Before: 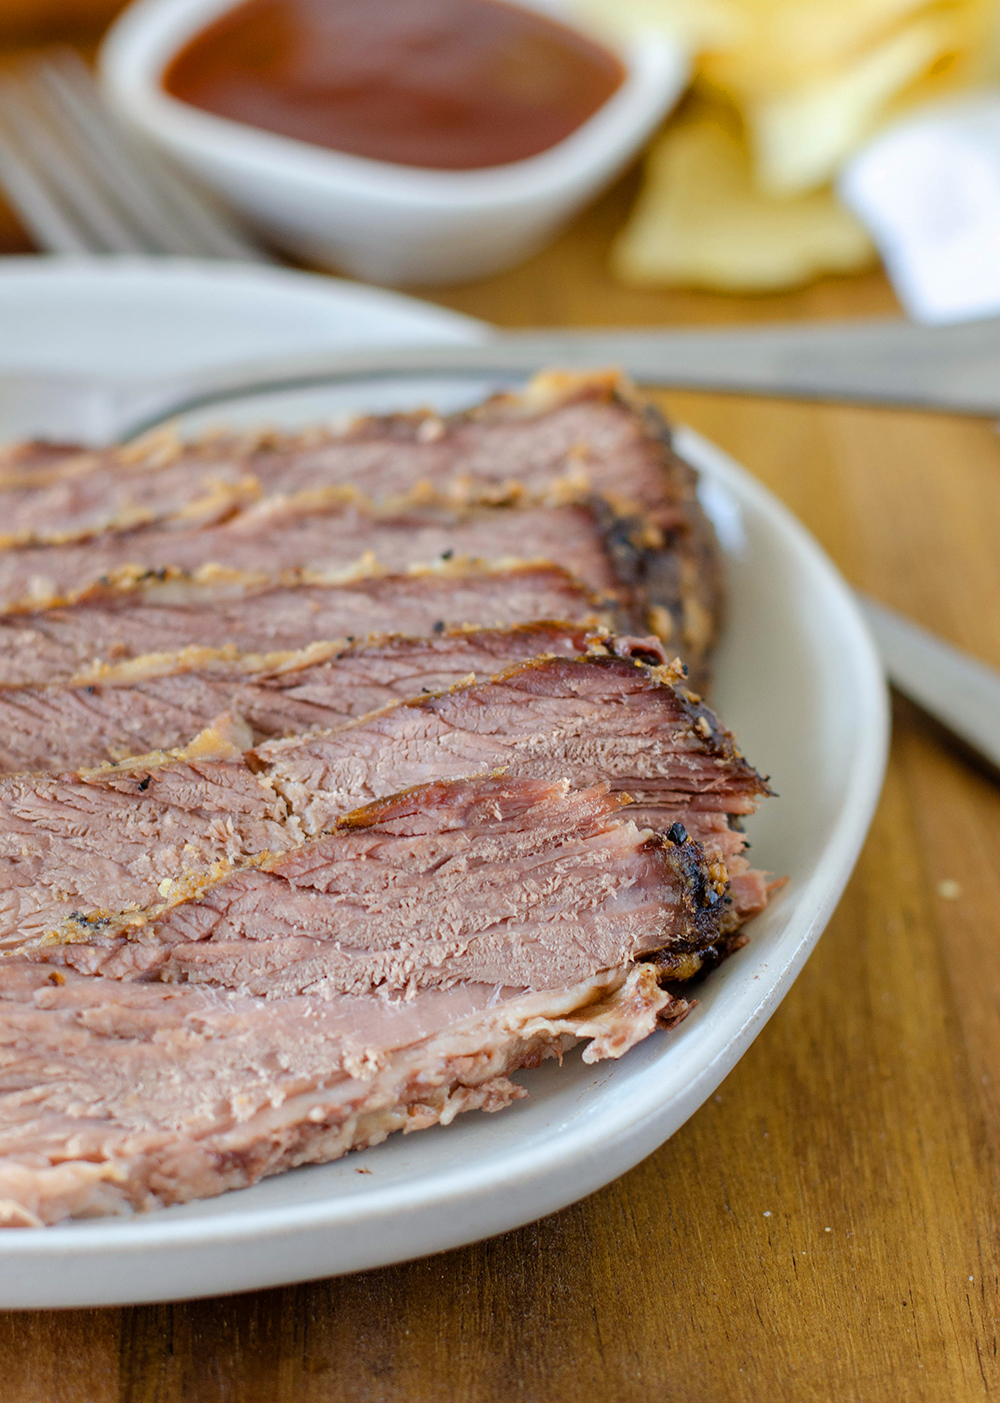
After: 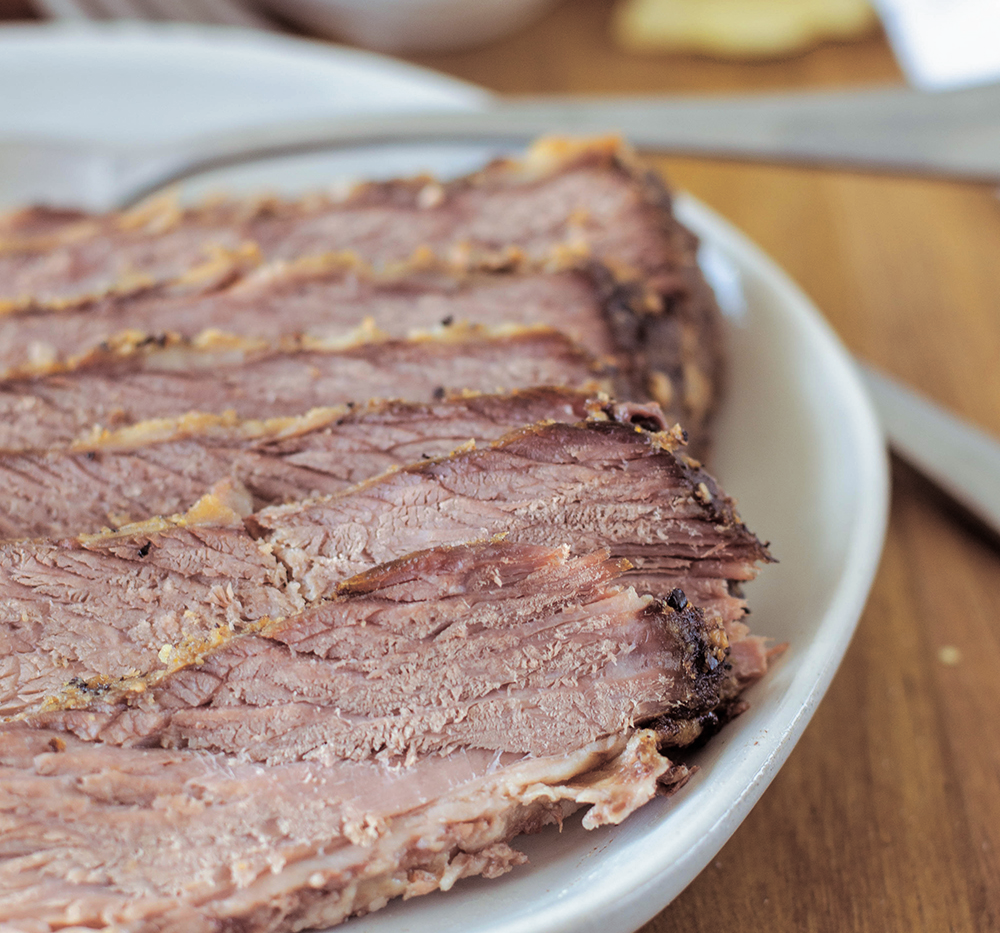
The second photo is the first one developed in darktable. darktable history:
crop: top 16.727%, bottom 16.727%
split-toning: shadows › saturation 0.24, highlights › hue 54°, highlights › saturation 0.24
